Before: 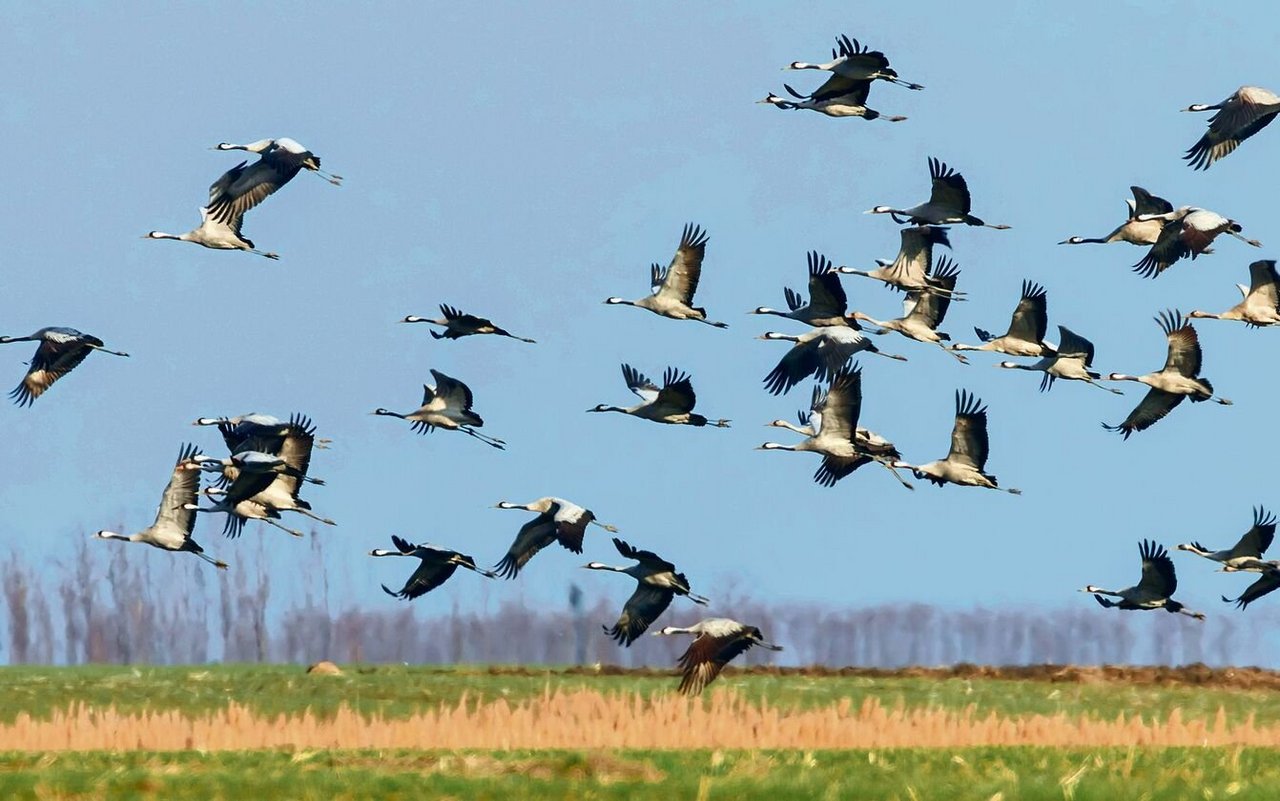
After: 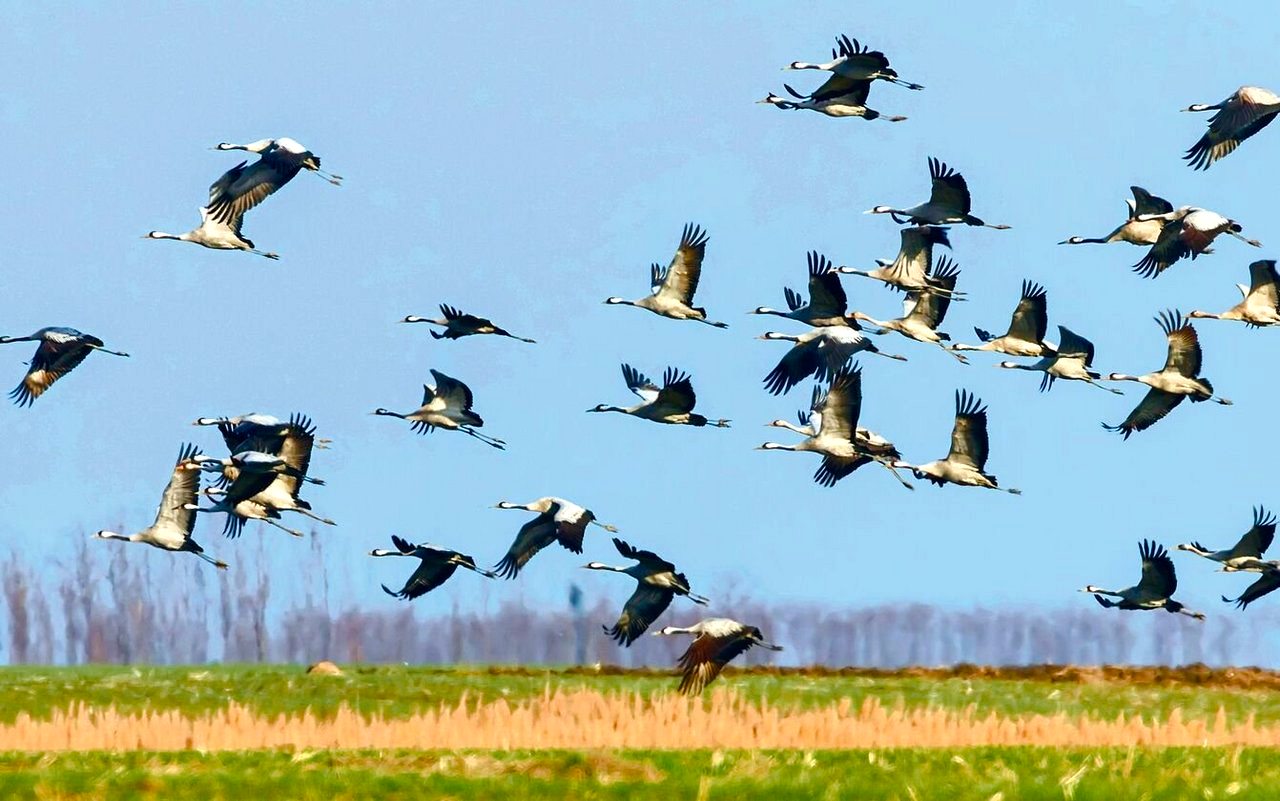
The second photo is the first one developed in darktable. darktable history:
color balance rgb: linear chroma grading › shadows 19.894%, linear chroma grading › highlights 3.493%, linear chroma grading › mid-tones 9.772%, perceptual saturation grading › global saturation 20%, perceptual saturation grading › highlights -25.06%, perceptual saturation grading › shadows 25.394%, perceptual brilliance grading › highlights 9.799%, perceptual brilliance grading › mid-tones 5.426%
